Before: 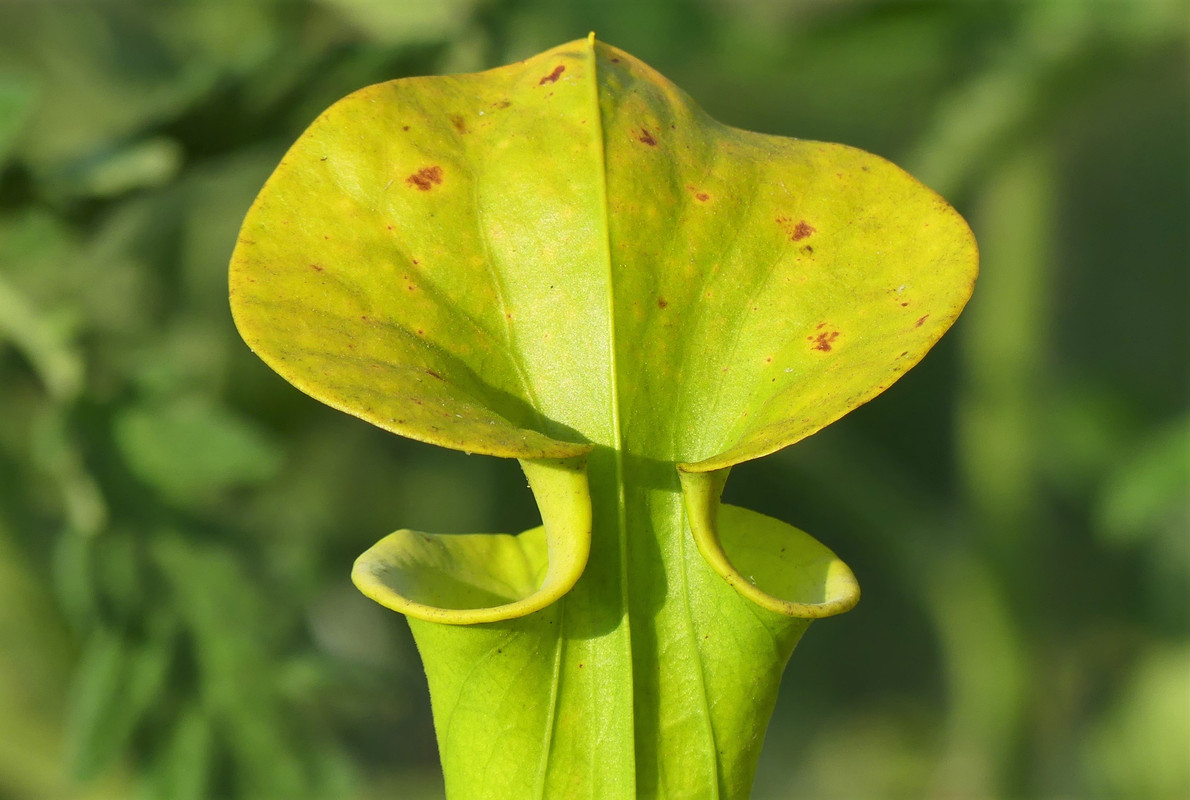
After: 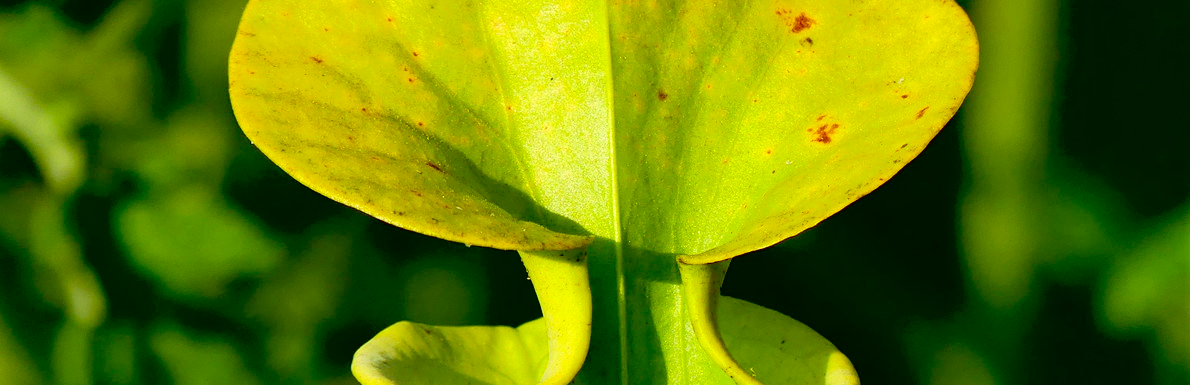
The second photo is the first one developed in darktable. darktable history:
crop and rotate: top 26.213%, bottom 25.617%
tone curve: curves: ch0 [(0, 0) (0.003, 0.024) (0.011, 0.029) (0.025, 0.044) (0.044, 0.072) (0.069, 0.104) (0.1, 0.131) (0.136, 0.159) (0.177, 0.191) (0.224, 0.245) (0.277, 0.298) (0.335, 0.354) (0.399, 0.428) (0.468, 0.503) (0.543, 0.596) (0.623, 0.684) (0.709, 0.781) (0.801, 0.843) (0.898, 0.946) (1, 1)], color space Lab, independent channels, preserve colors none
exposure: black level correction 0.055, exposure -0.032 EV, compensate highlight preservation false
contrast brightness saturation: contrast 0.035, saturation 0.156
